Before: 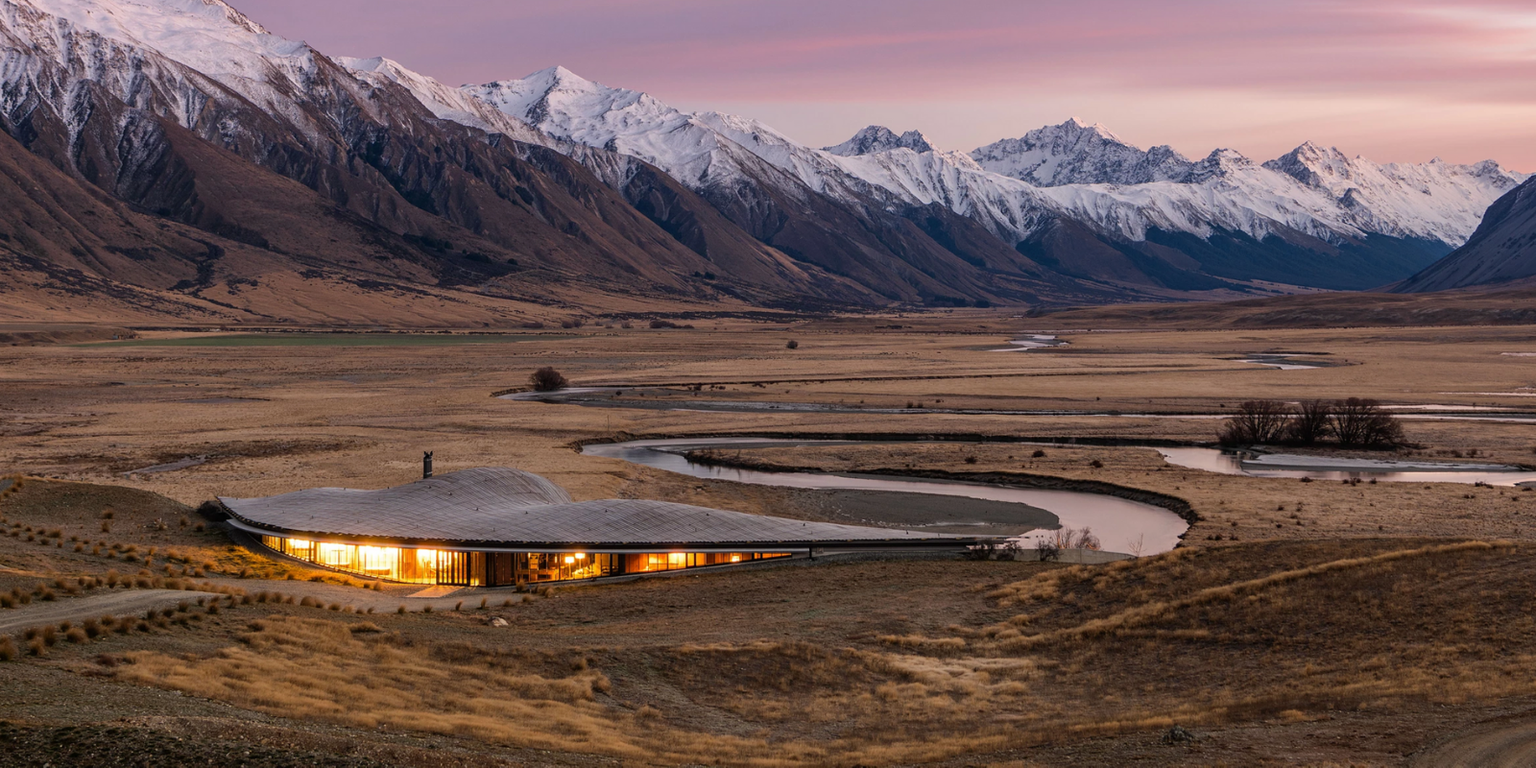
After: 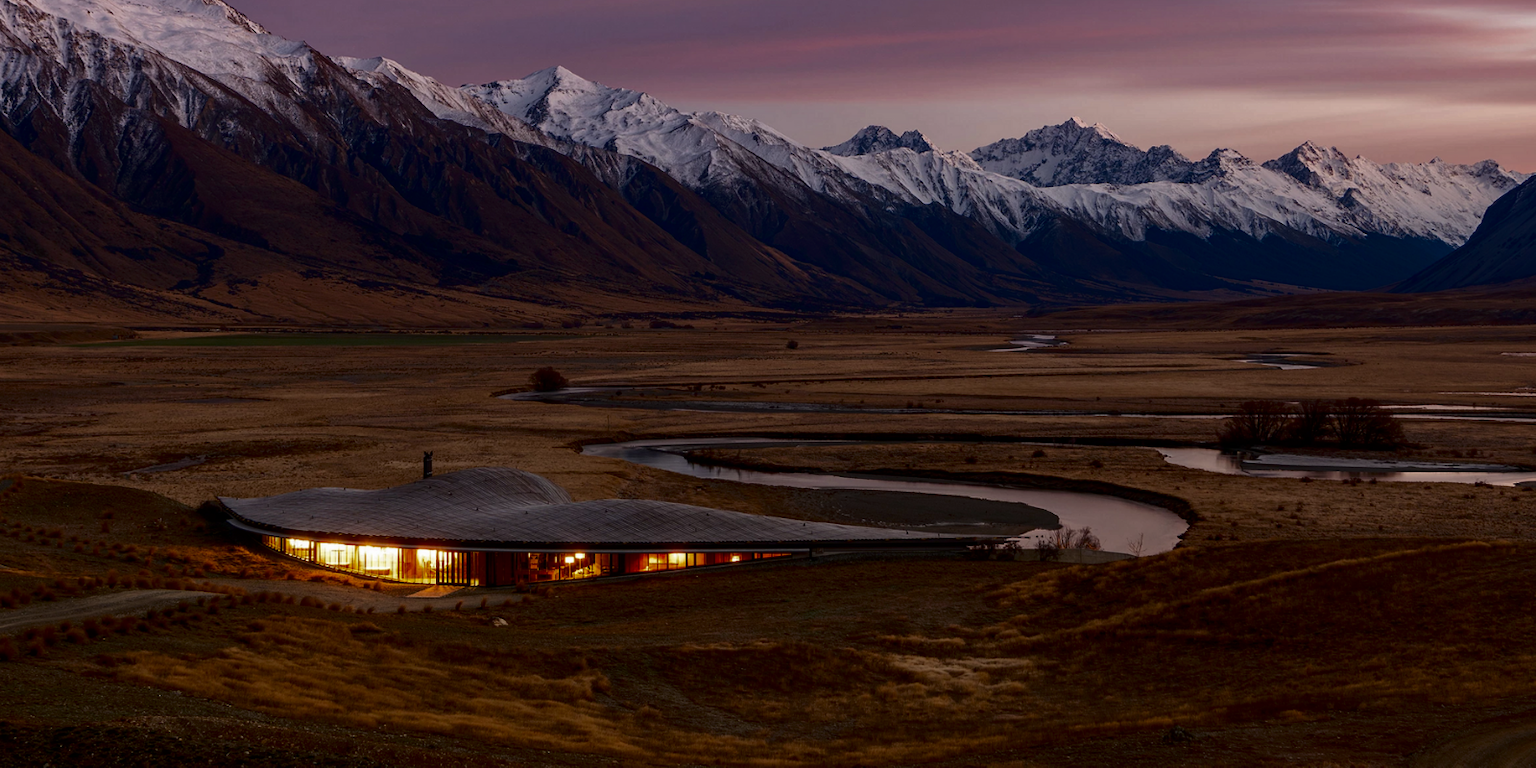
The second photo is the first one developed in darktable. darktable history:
contrast brightness saturation: brightness -0.52
rotate and perspective: automatic cropping off
